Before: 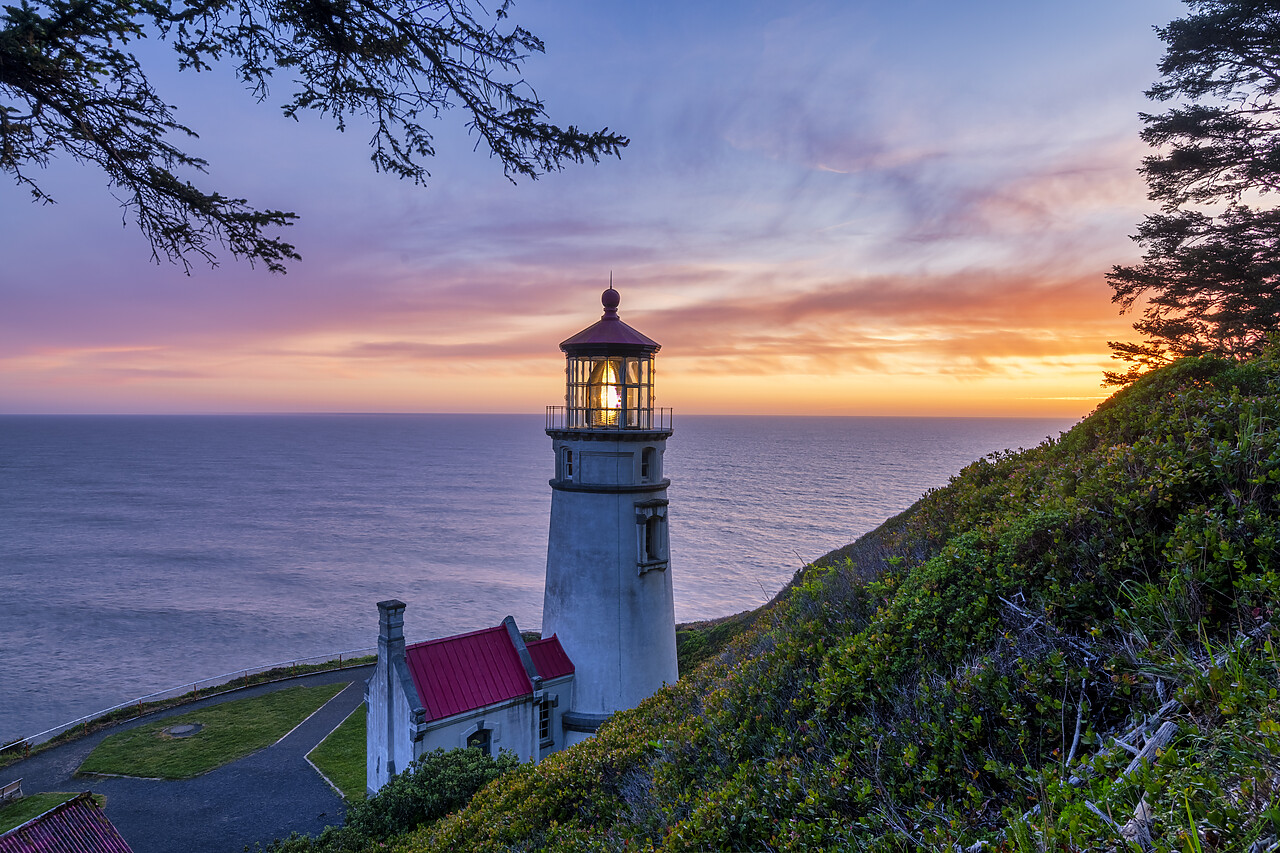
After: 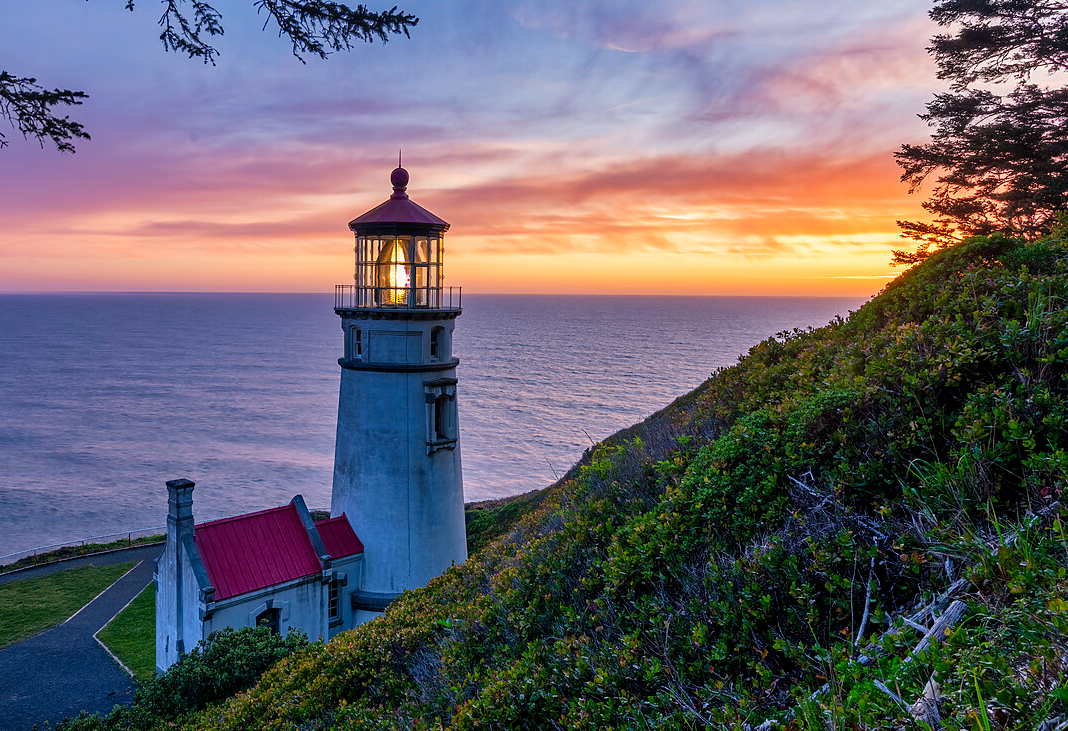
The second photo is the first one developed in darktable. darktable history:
haze removal: compatibility mode true, adaptive false
crop: left 16.529%, top 14.19%
